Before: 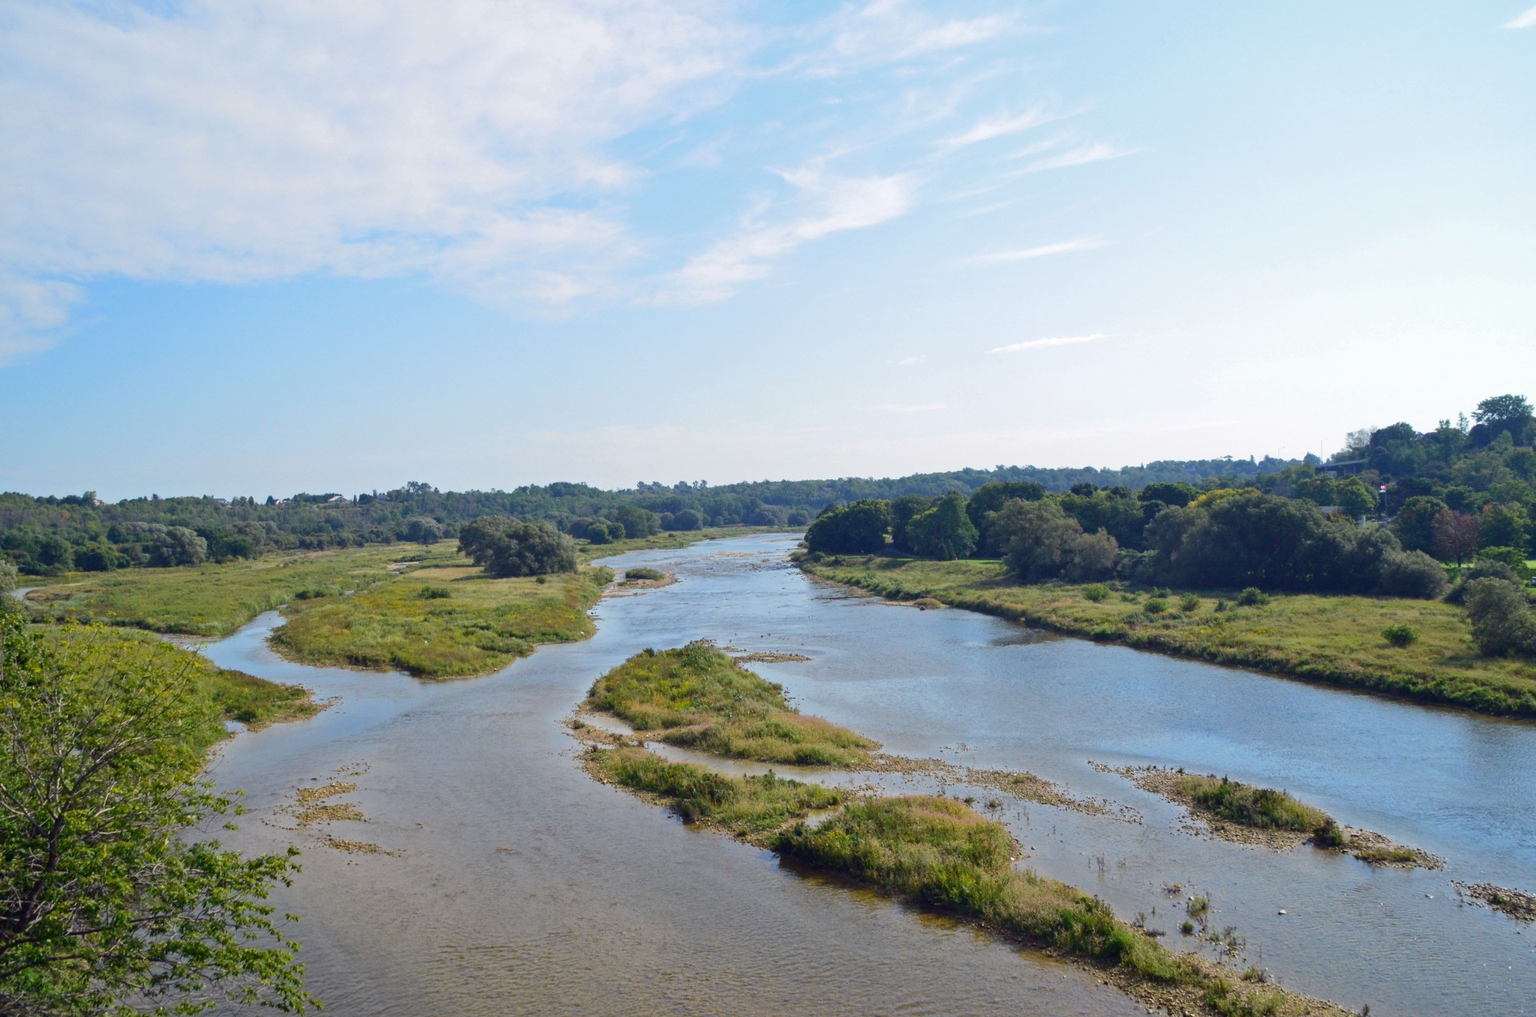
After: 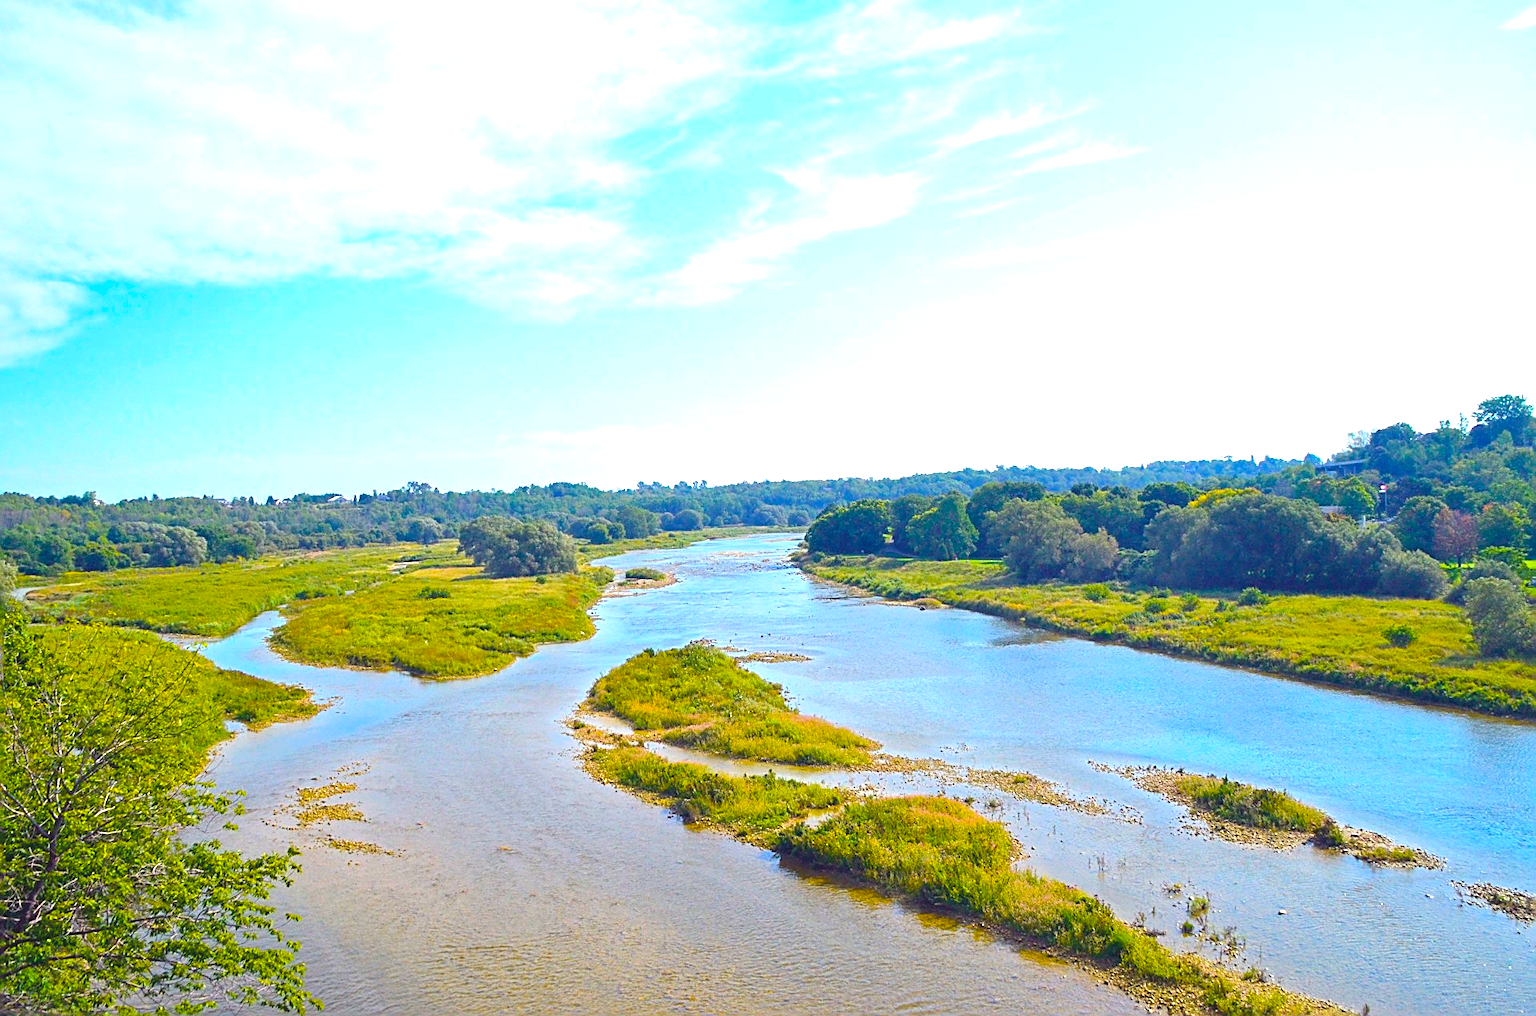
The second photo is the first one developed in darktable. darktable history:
sharpen: amount 0.892
exposure: black level correction 0.001, exposure 1.132 EV, compensate exposure bias true, compensate highlight preservation false
color balance rgb: shadows lift › chroma 0.675%, shadows lift › hue 114.54°, perceptual saturation grading › global saturation 99.754%, global vibrance 14.653%
contrast brightness saturation: contrast -0.167, brightness 0.042, saturation -0.14
